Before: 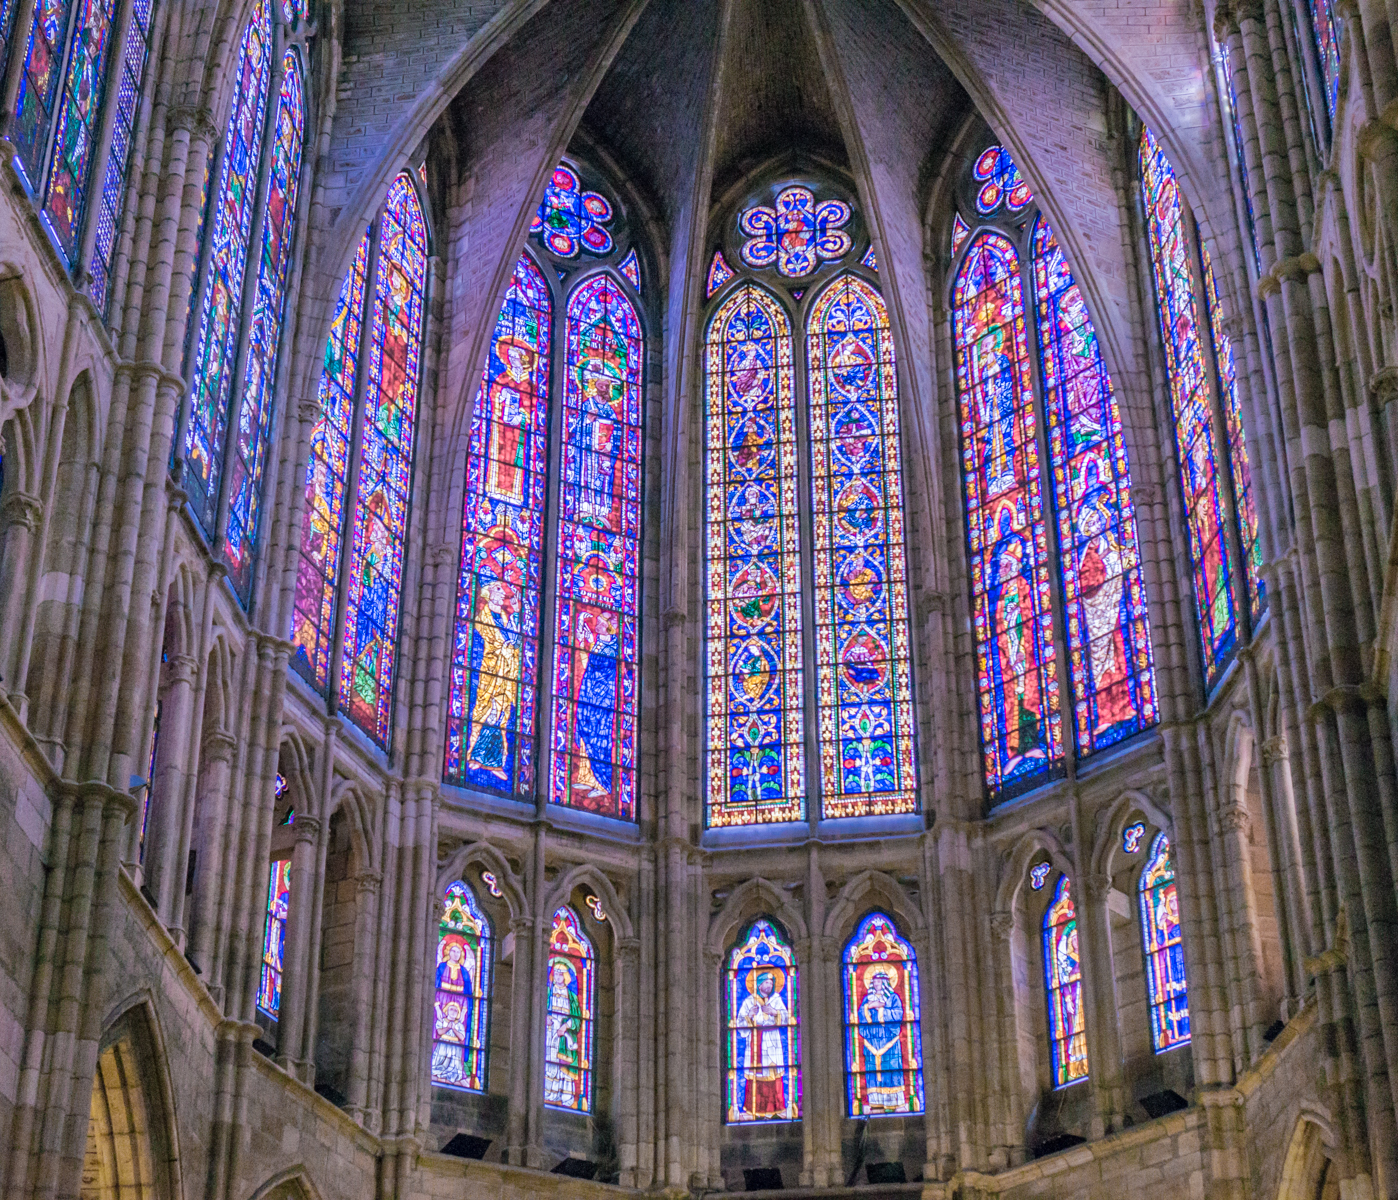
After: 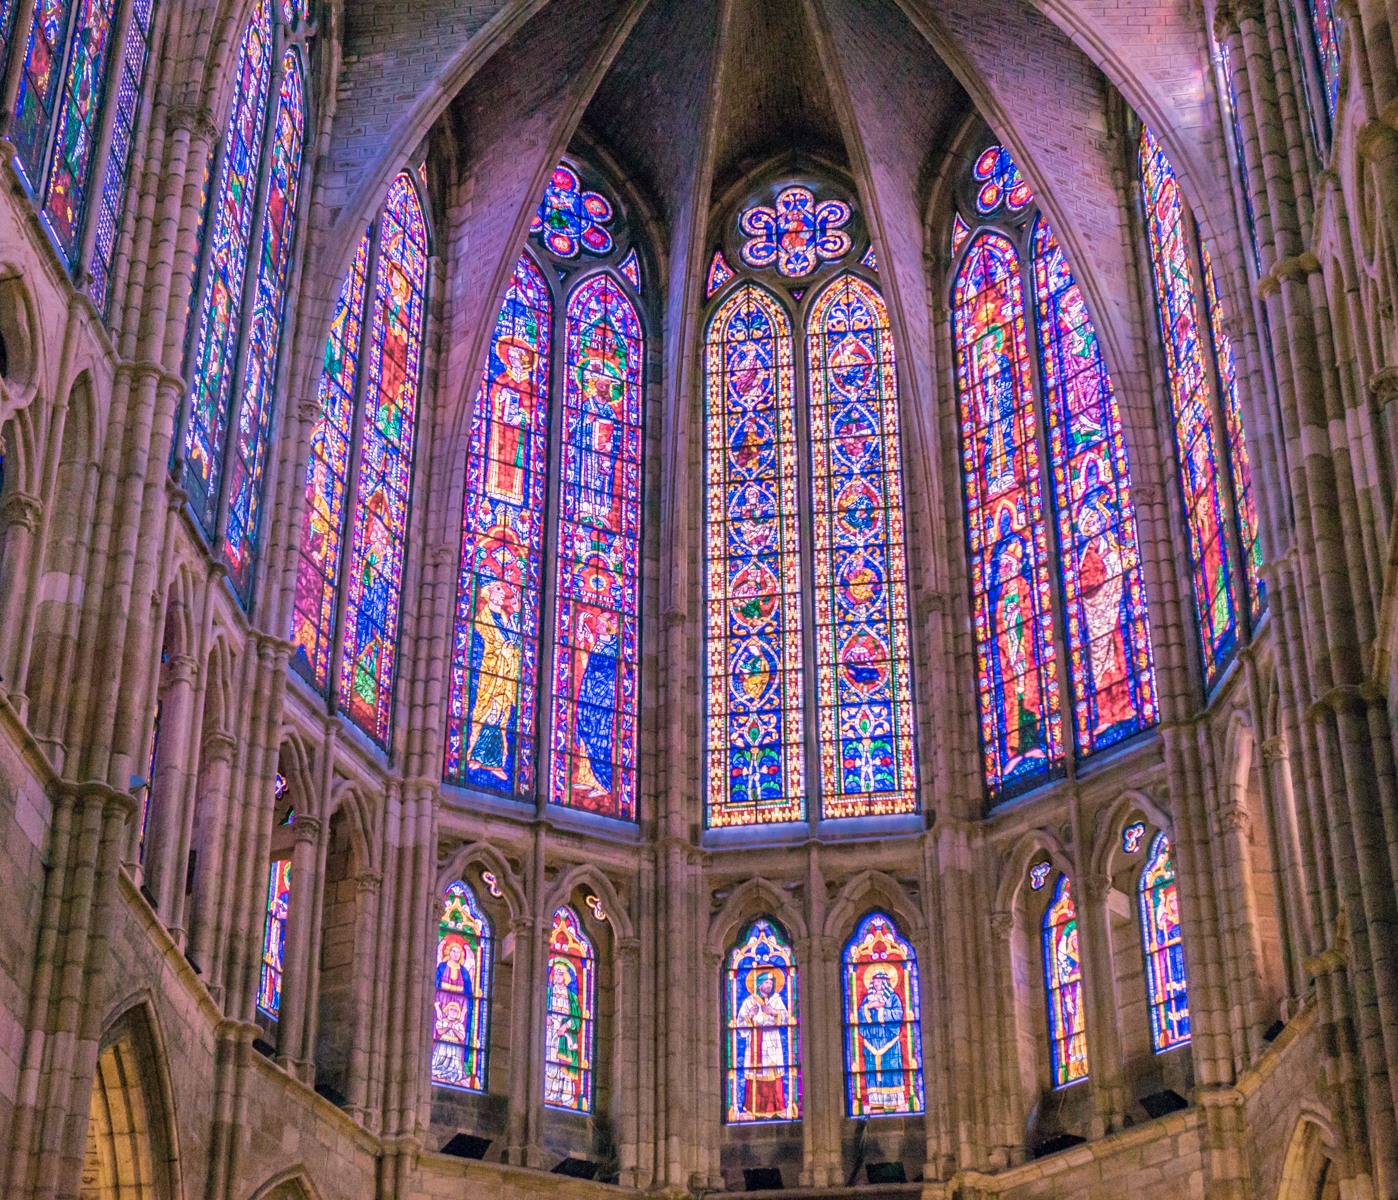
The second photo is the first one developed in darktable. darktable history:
exposure: compensate highlight preservation false
white balance: red 1.127, blue 0.943
velvia: on, module defaults
